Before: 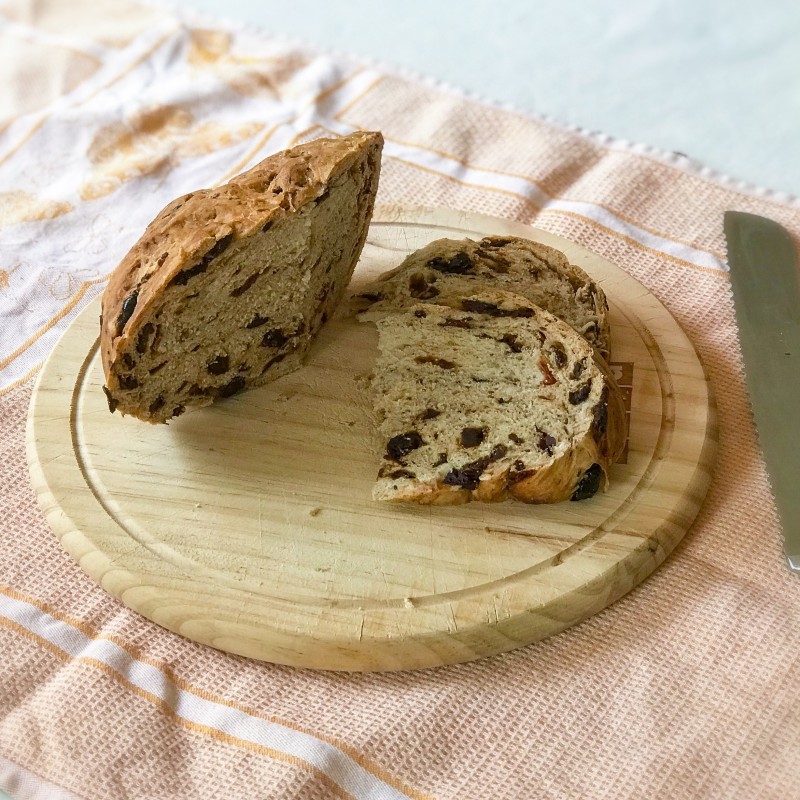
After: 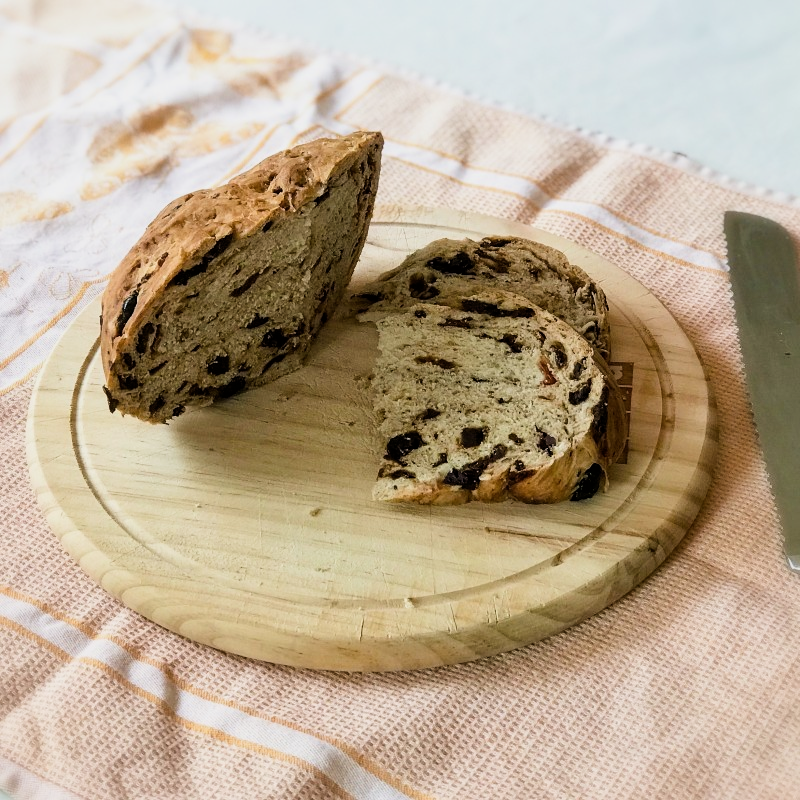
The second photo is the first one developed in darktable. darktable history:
filmic rgb: black relative exposure -16 EV, white relative exposure 6.3 EV, hardness 5.08, contrast 1.344
